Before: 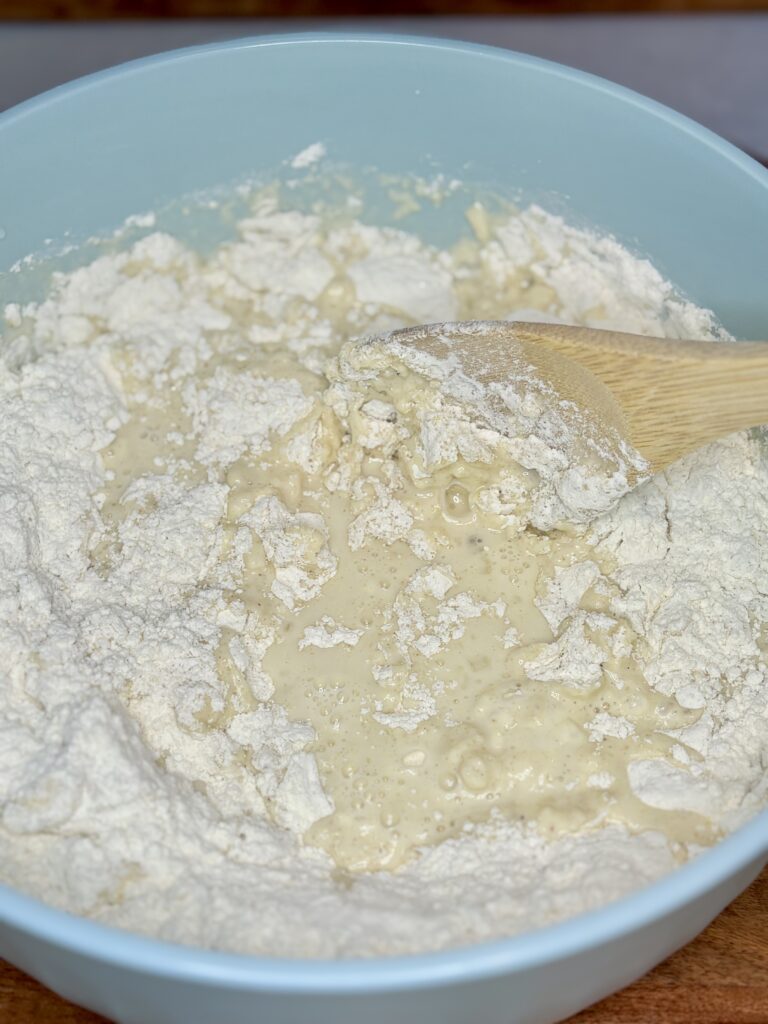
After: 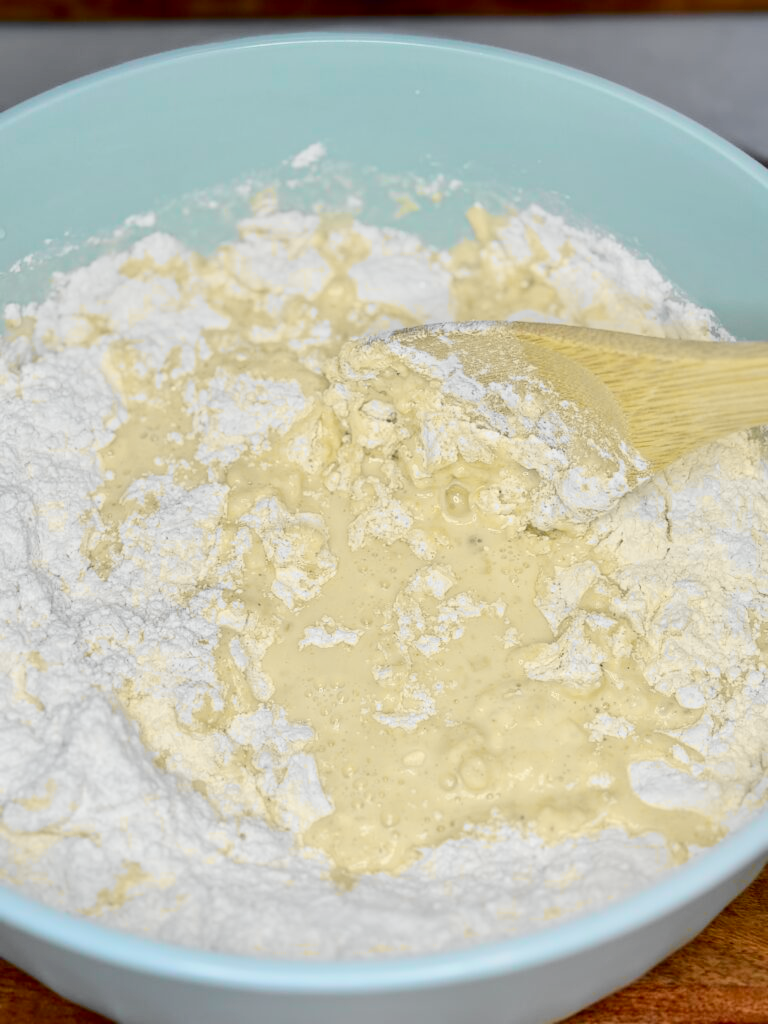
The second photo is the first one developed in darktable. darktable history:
tone curve: curves: ch0 [(0, 0) (0.071, 0.047) (0.266, 0.26) (0.483, 0.554) (0.753, 0.811) (1, 0.983)]; ch1 [(0, 0) (0.346, 0.307) (0.408, 0.387) (0.463, 0.465) (0.482, 0.493) (0.502, 0.499) (0.517, 0.502) (0.55, 0.548) (0.597, 0.61) (0.651, 0.698) (1, 1)]; ch2 [(0, 0) (0.346, 0.34) (0.434, 0.46) (0.485, 0.494) (0.5, 0.498) (0.517, 0.506) (0.526, 0.545) (0.583, 0.61) (0.625, 0.659) (1, 1)], color space Lab, independent channels, preserve colors none
